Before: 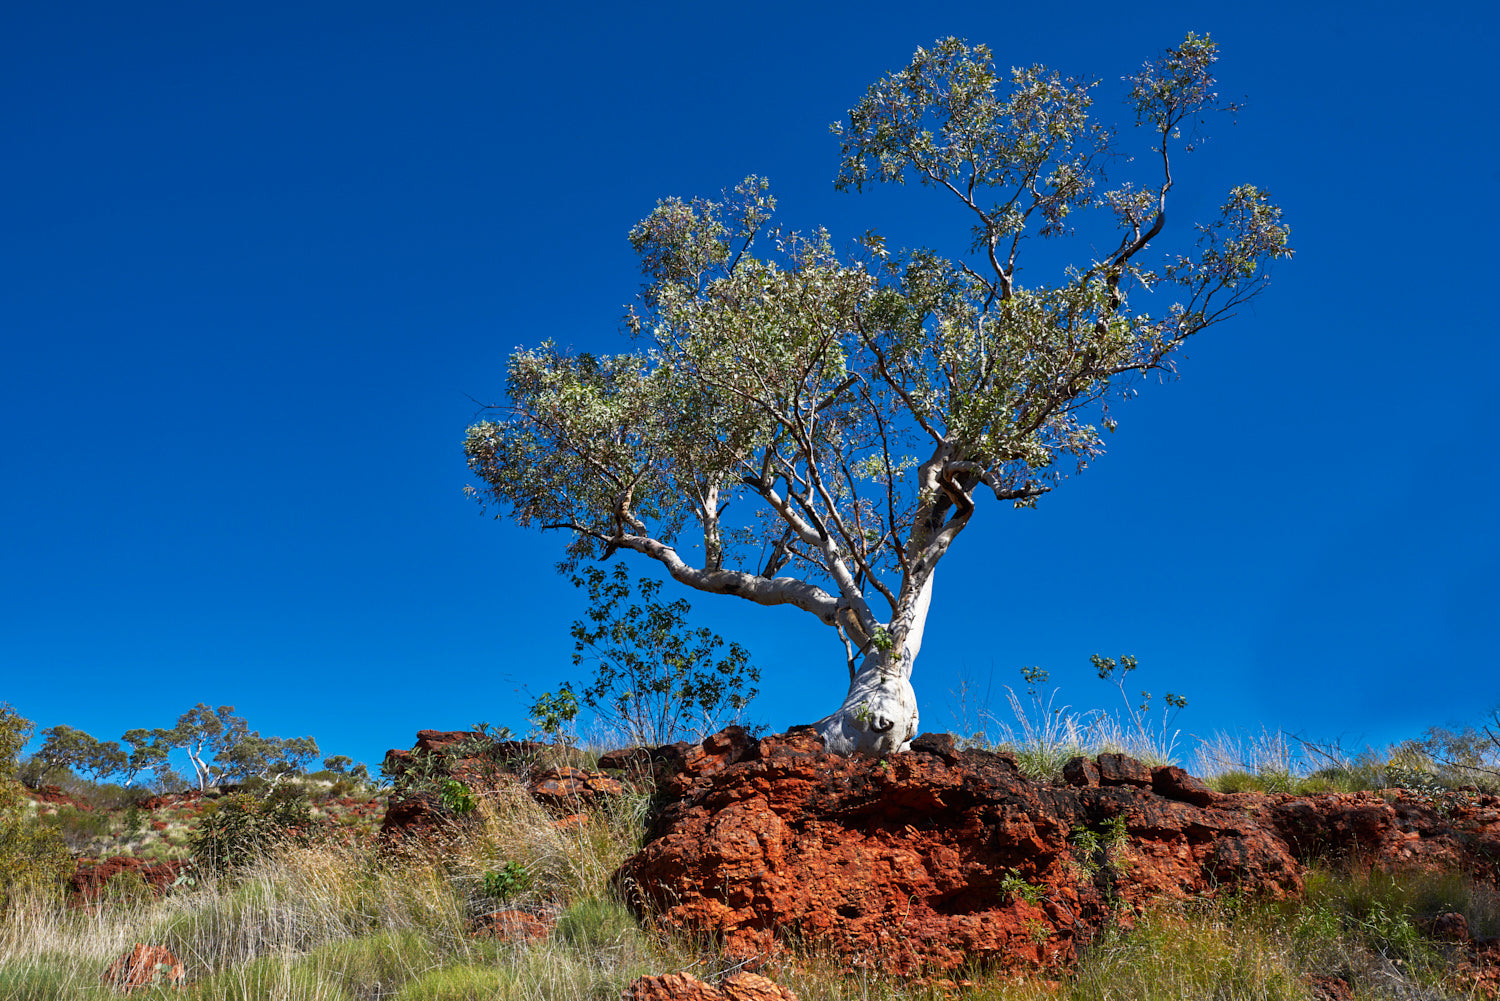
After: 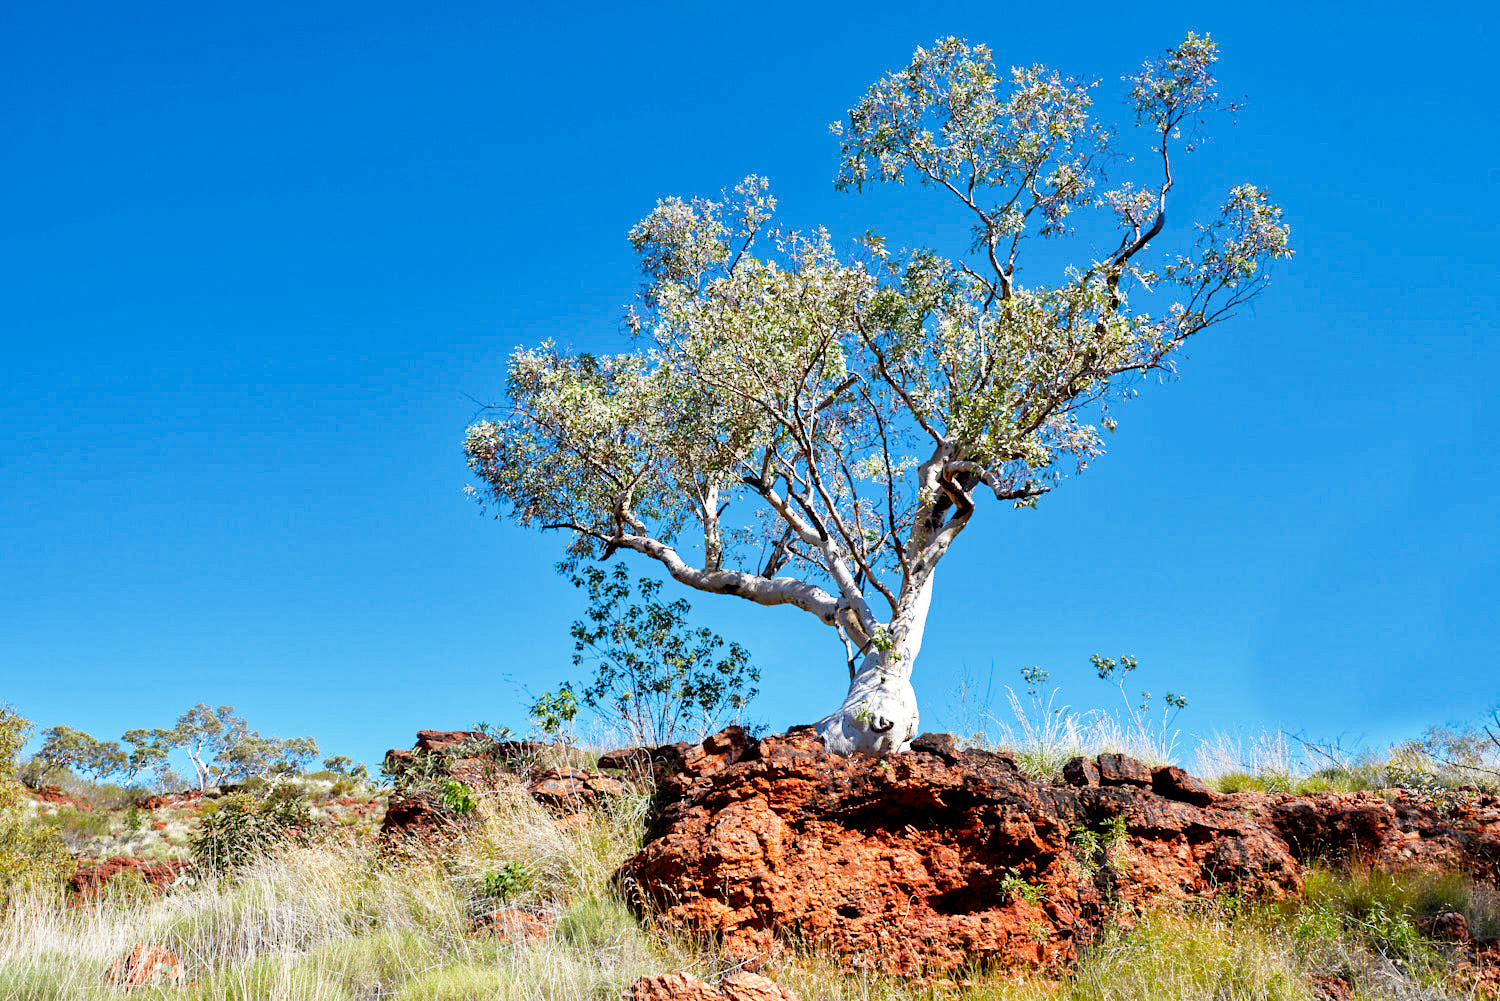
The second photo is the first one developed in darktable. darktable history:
exposure: exposure 2.25 EV, compensate highlight preservation false
filmic rgb: middle gray luminance 30%, black relative exposure -9 EV, white relative exposure 7 EV, threshold 6 EV, target black luminance 0%, hardness 2.94, latitude 2.04%, contrast 0.963, highlights saturation mix 5%, shadows ↔ highlights balance 12.16%, add noise in highlights 0, preserve chrominance no, color science v3 (2019), use custom middle-gray values true, iterations of high-quality reconstruction 0, contrast in highlights soft, enable highlight reconstruction true
color balance: contrast 10%
astrophoto denoise: luma 0%
